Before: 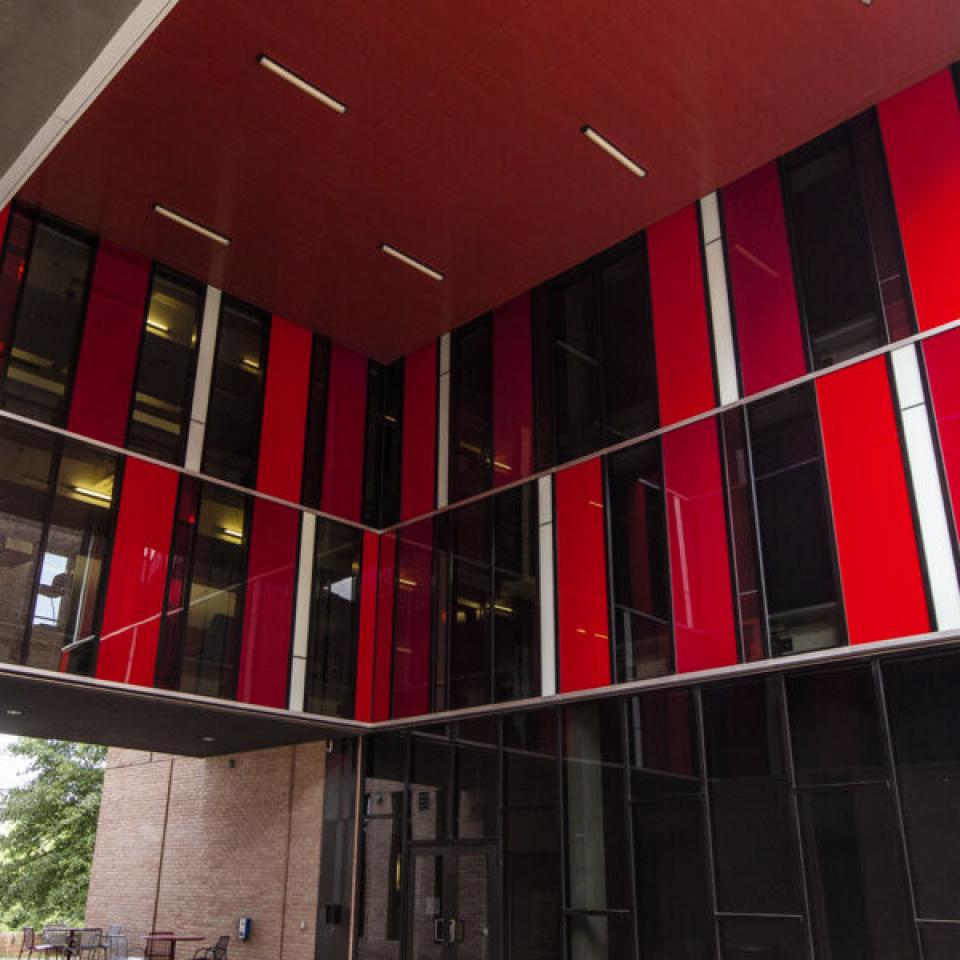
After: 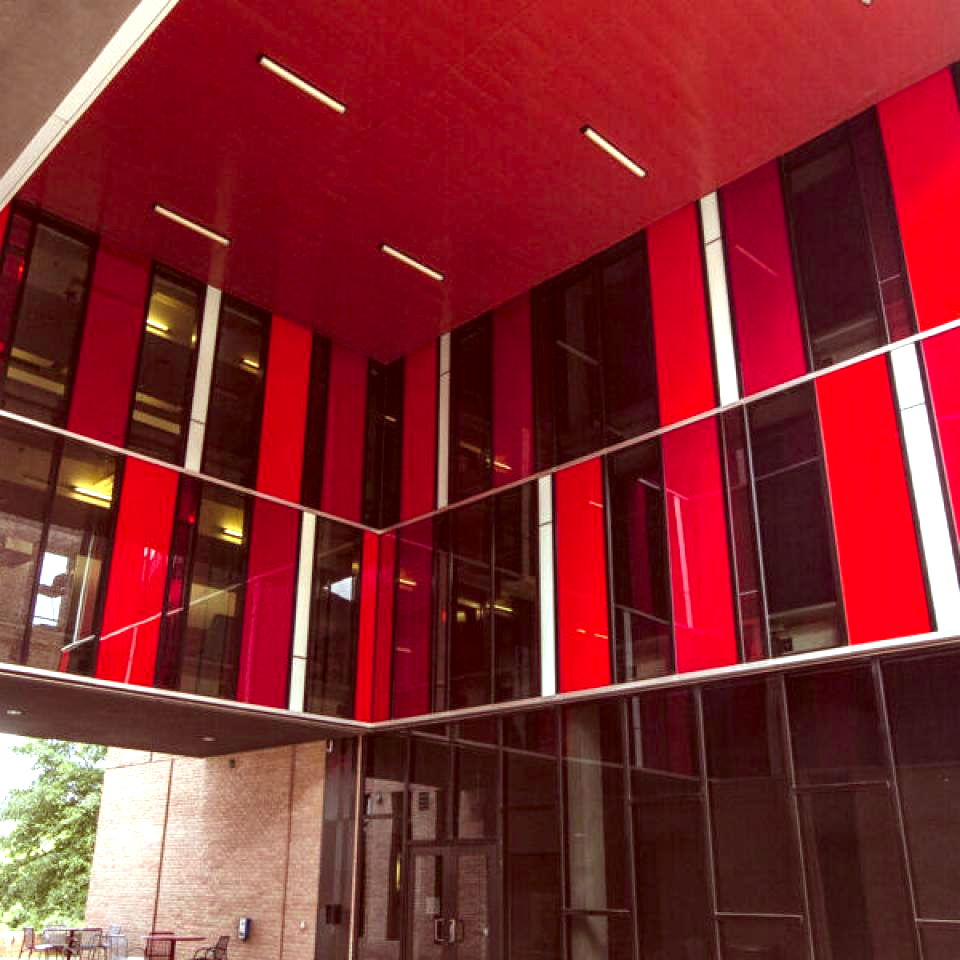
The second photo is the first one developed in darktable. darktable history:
color correction: highlights a* -7.23, highlights b* -0.161, shadows a* 20.08, shadows b* 11.73
exposure: black level correction 0, exposure 1.2 EV, compensate highlight preservation false
local contrast: mode bilateral grid, contrast 10, coarseness 25, detail 115%, midtone range 0.2
